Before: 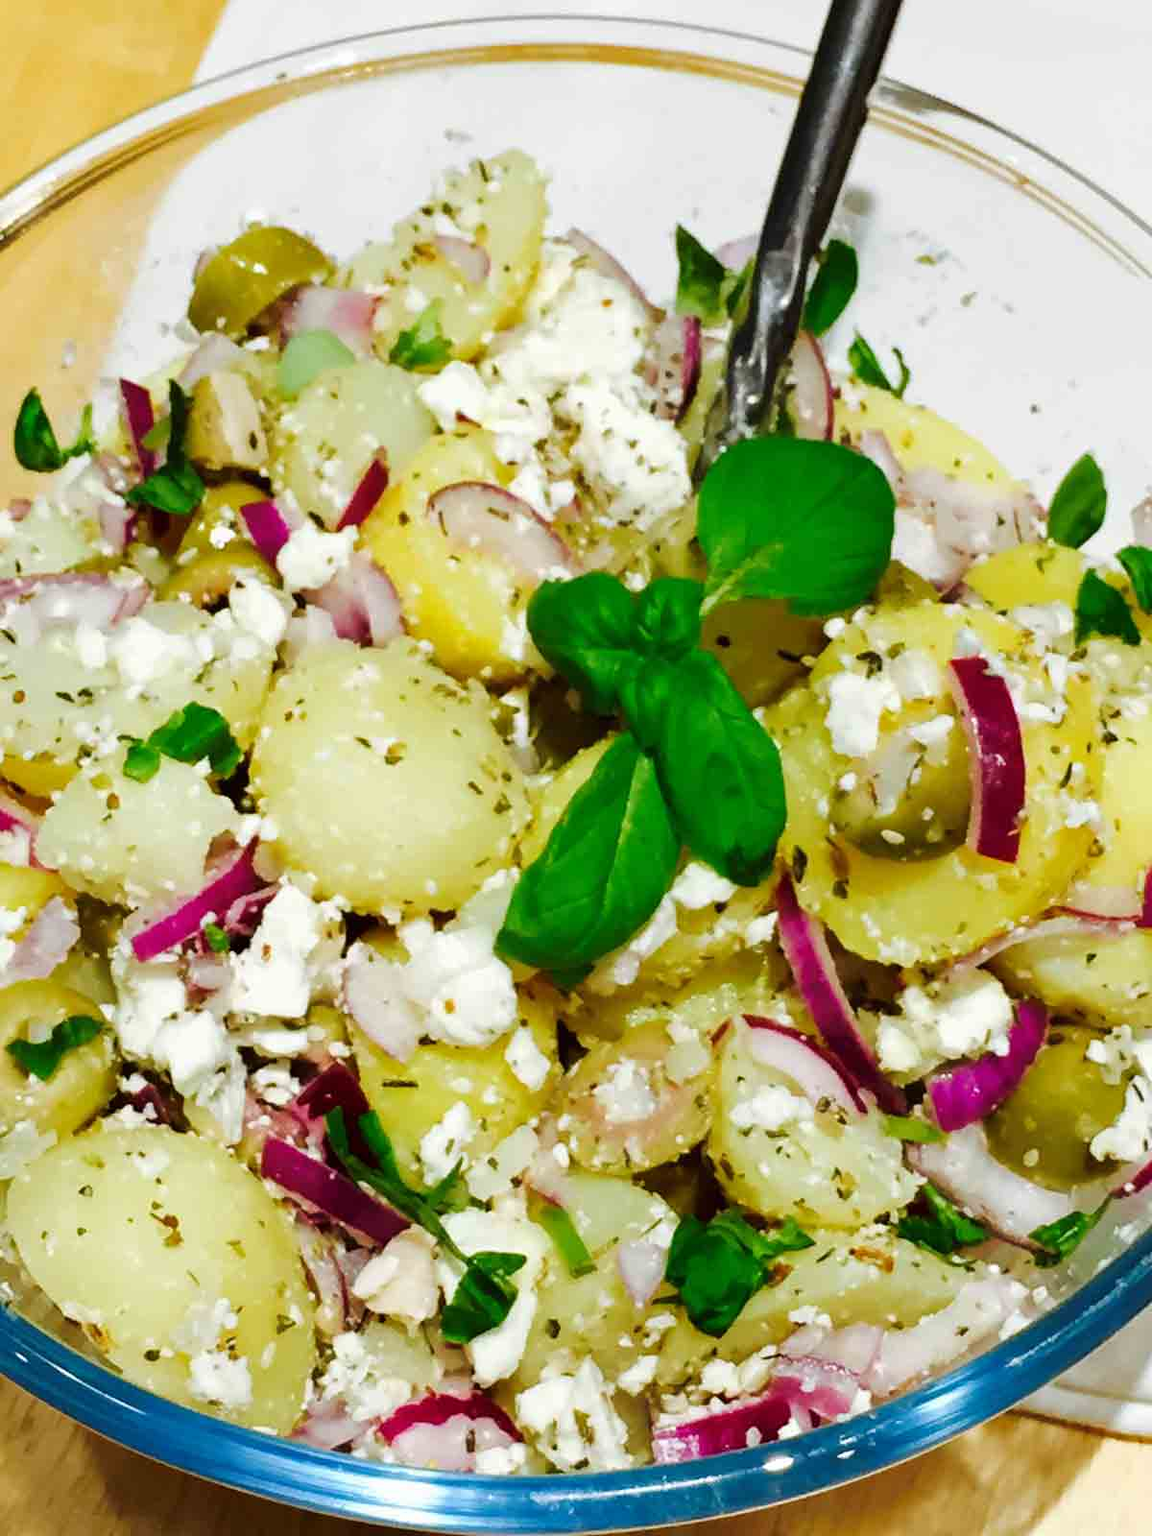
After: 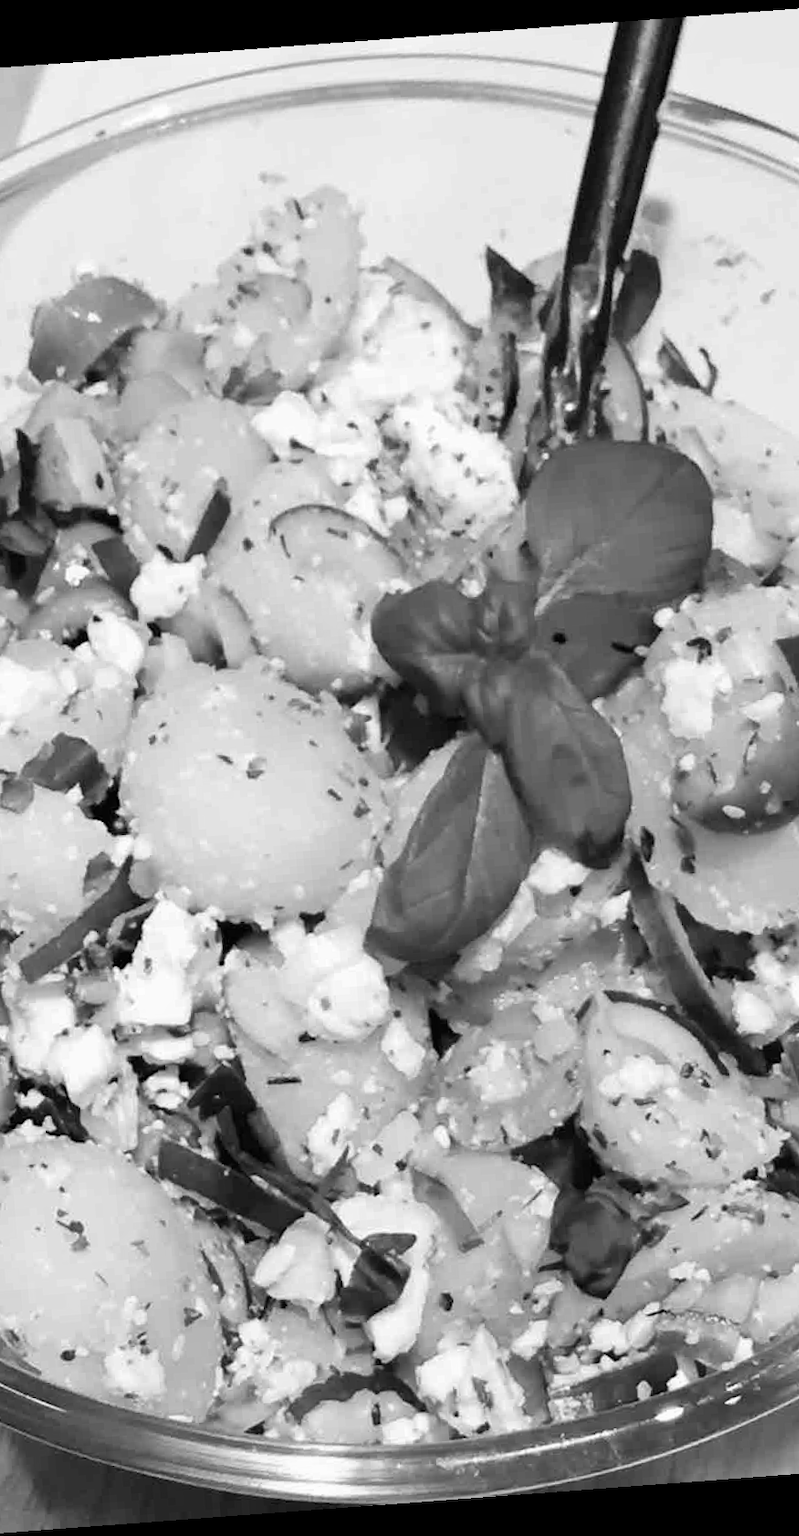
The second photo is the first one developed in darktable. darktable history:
crop and rotate: left 14.436%, right 18.898%
monochrome: on, module defaults
rotate and perspective: rotation -4.25°, automatic cropping off
color correction: highlights a* -9.35, highlights b* -23.15
